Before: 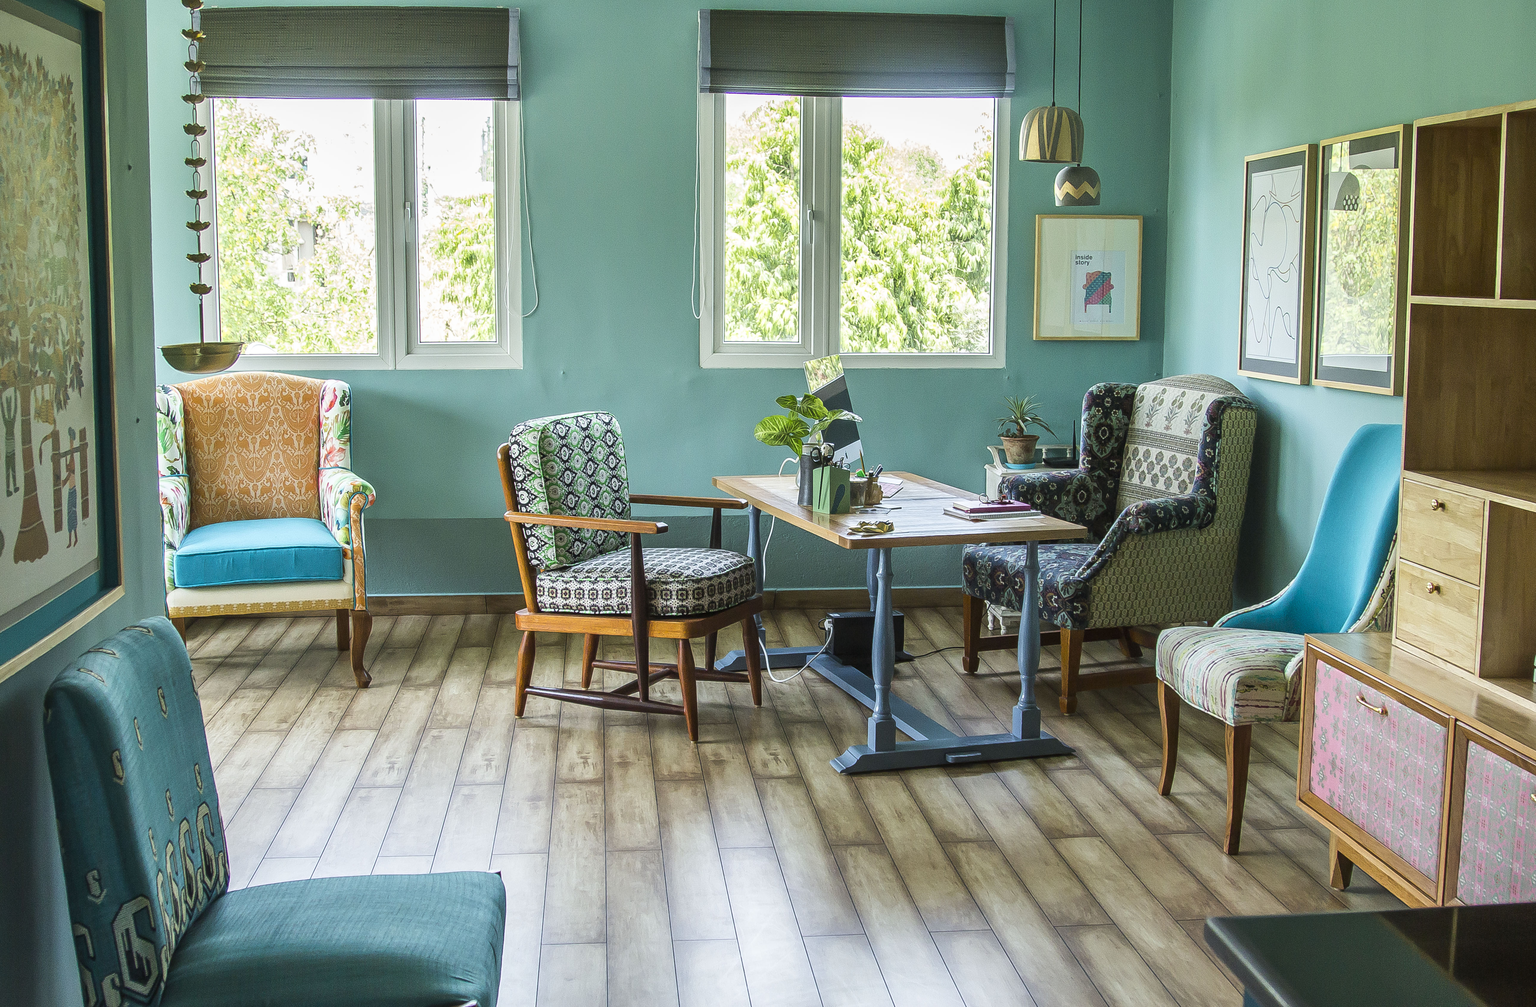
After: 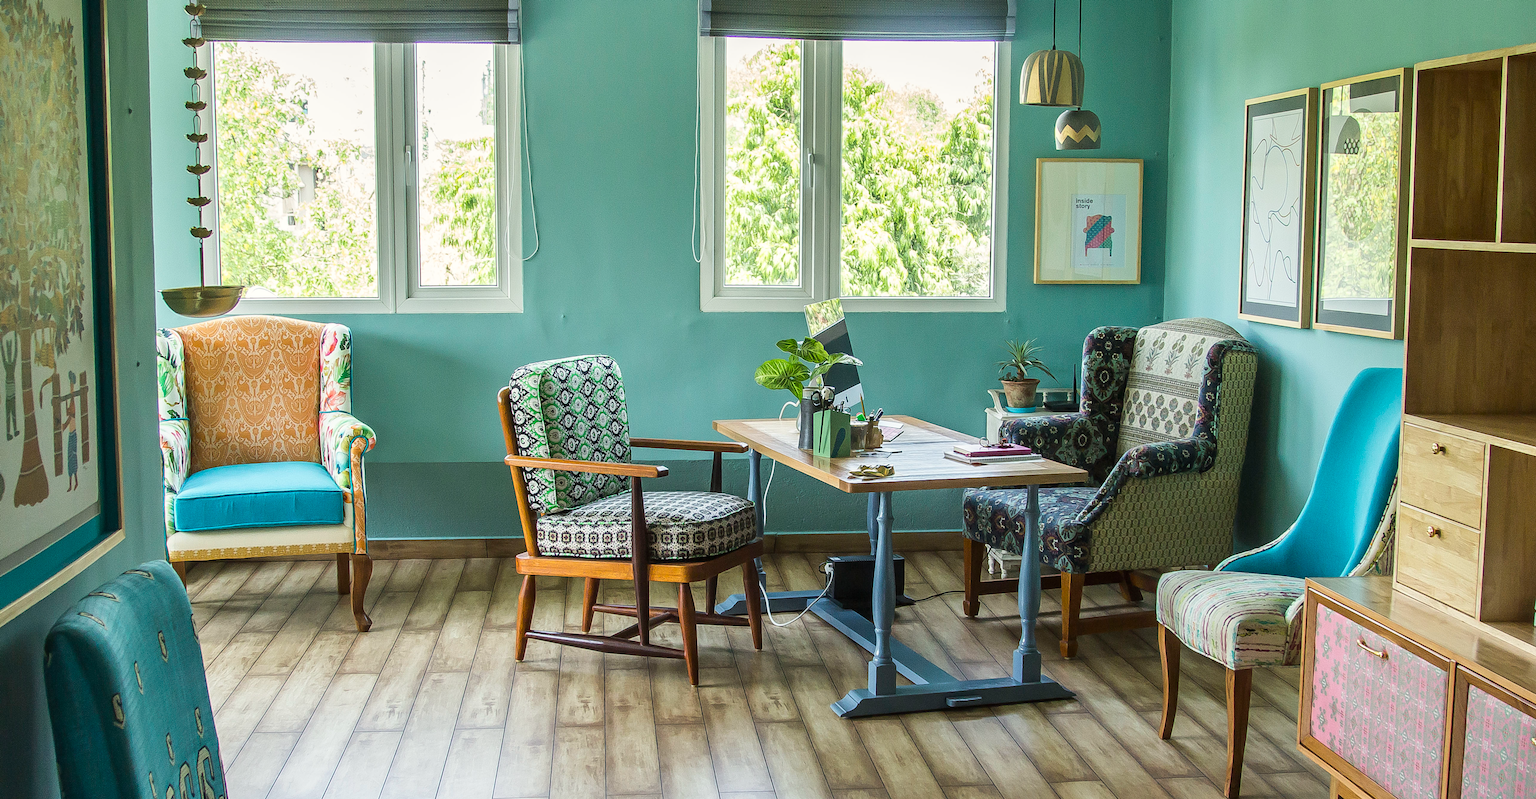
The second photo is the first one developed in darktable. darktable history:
crop and rotate: top 5.667%, bottom 14.937%
color correction: highlights b* 3
